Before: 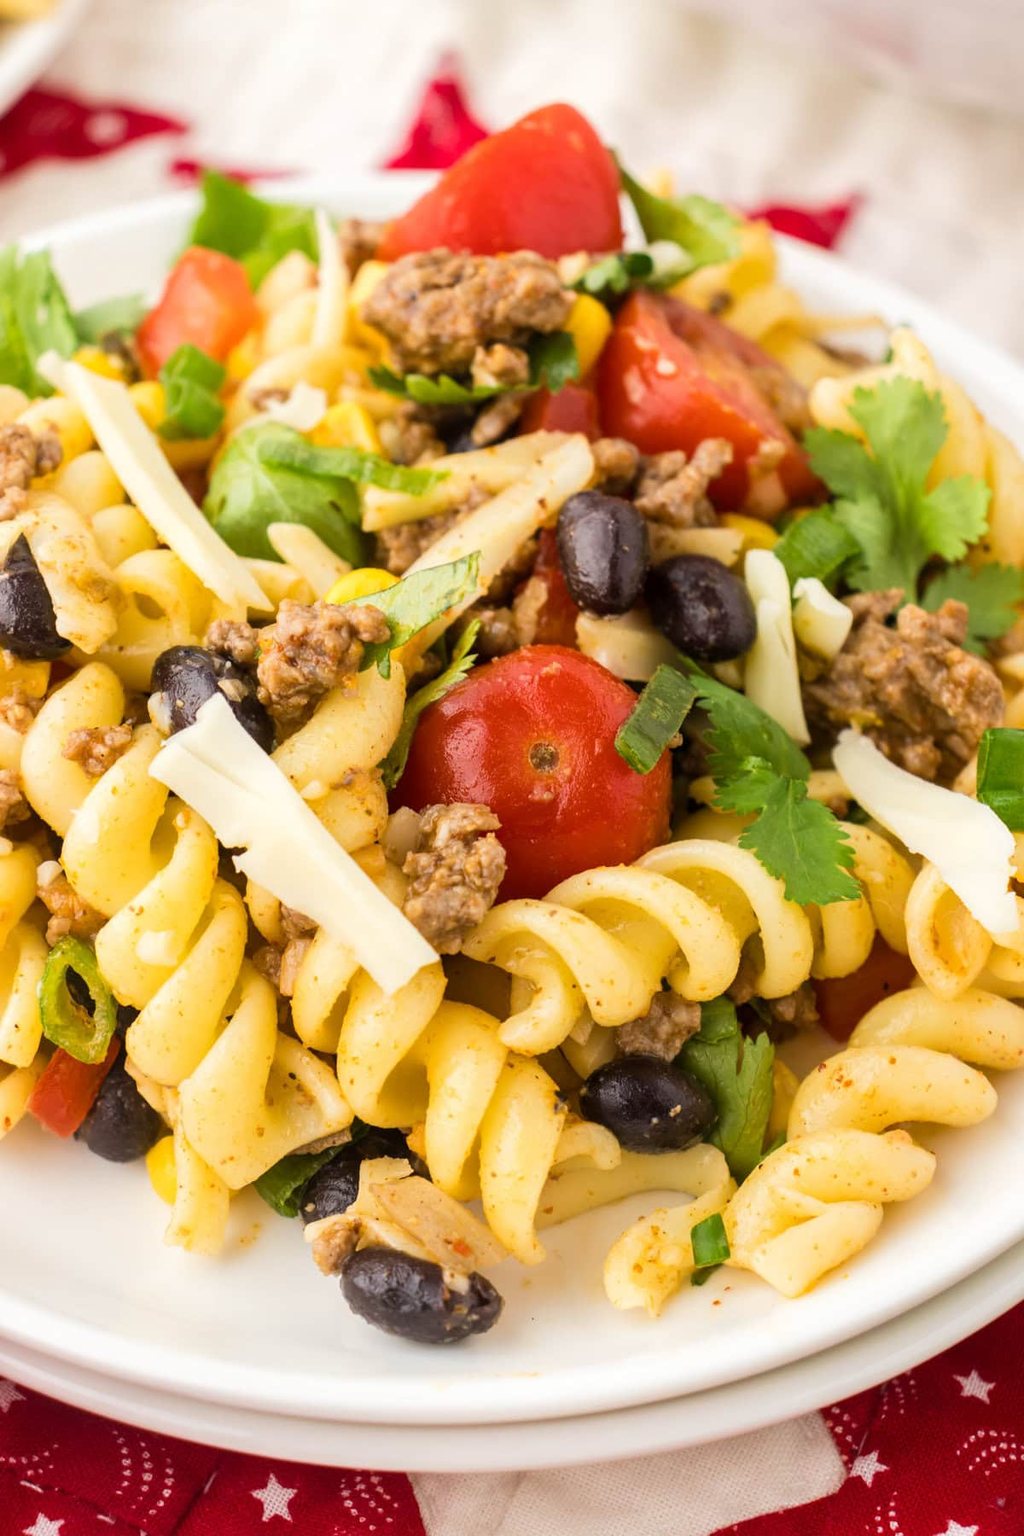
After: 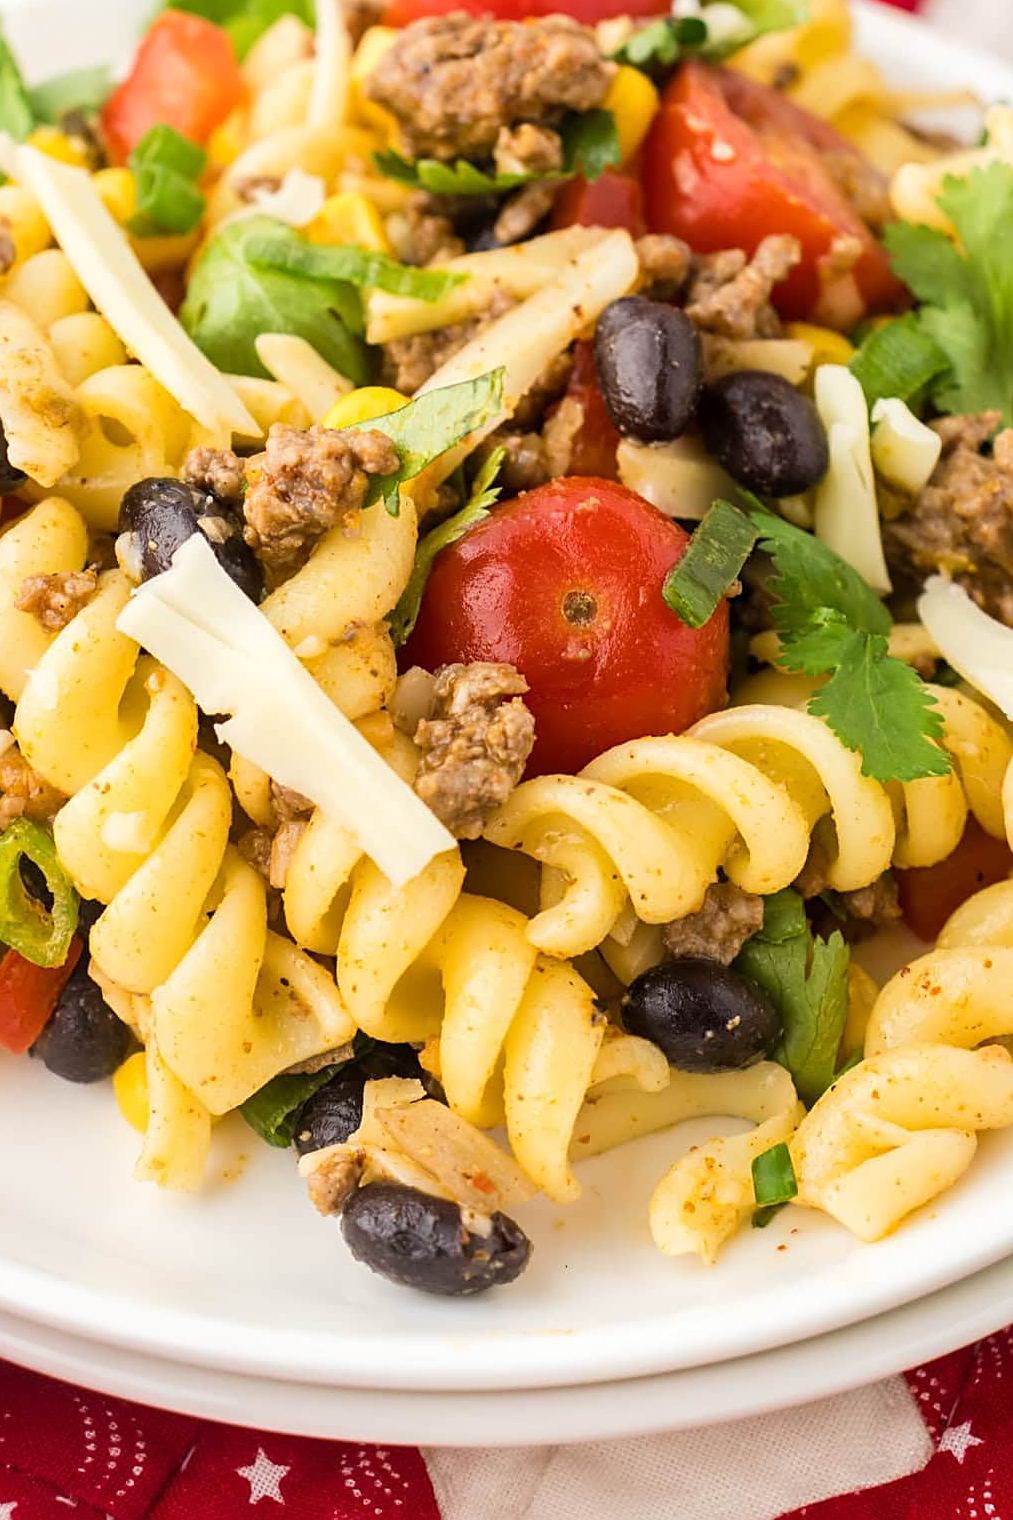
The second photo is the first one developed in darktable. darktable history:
crop and rotate: left 4.842%, top 15.51%, right 10.668%
sharpen: on, module defaults
tone equalizer: on, module defaults
